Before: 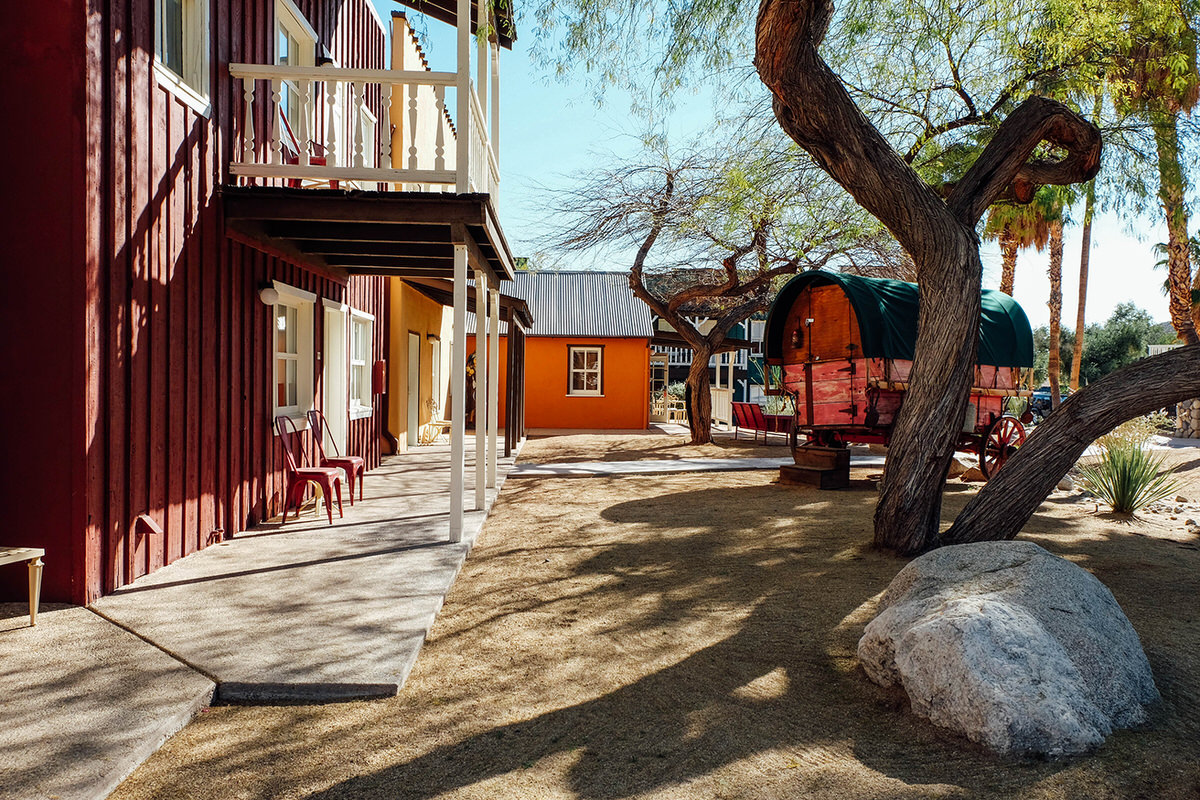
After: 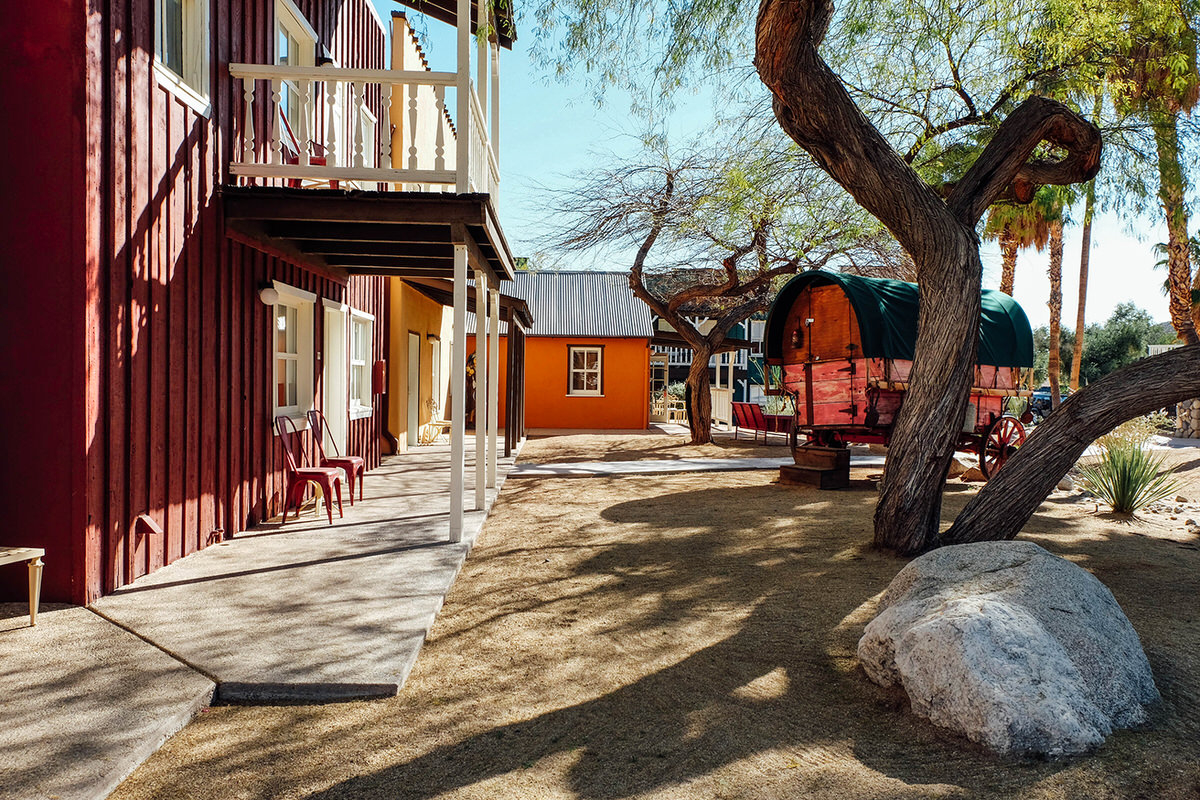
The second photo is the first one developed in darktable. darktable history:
tone equalizer: on, module defaults
shadows and highlights: shadows color adjustment 97.66%, soften with gaussian
